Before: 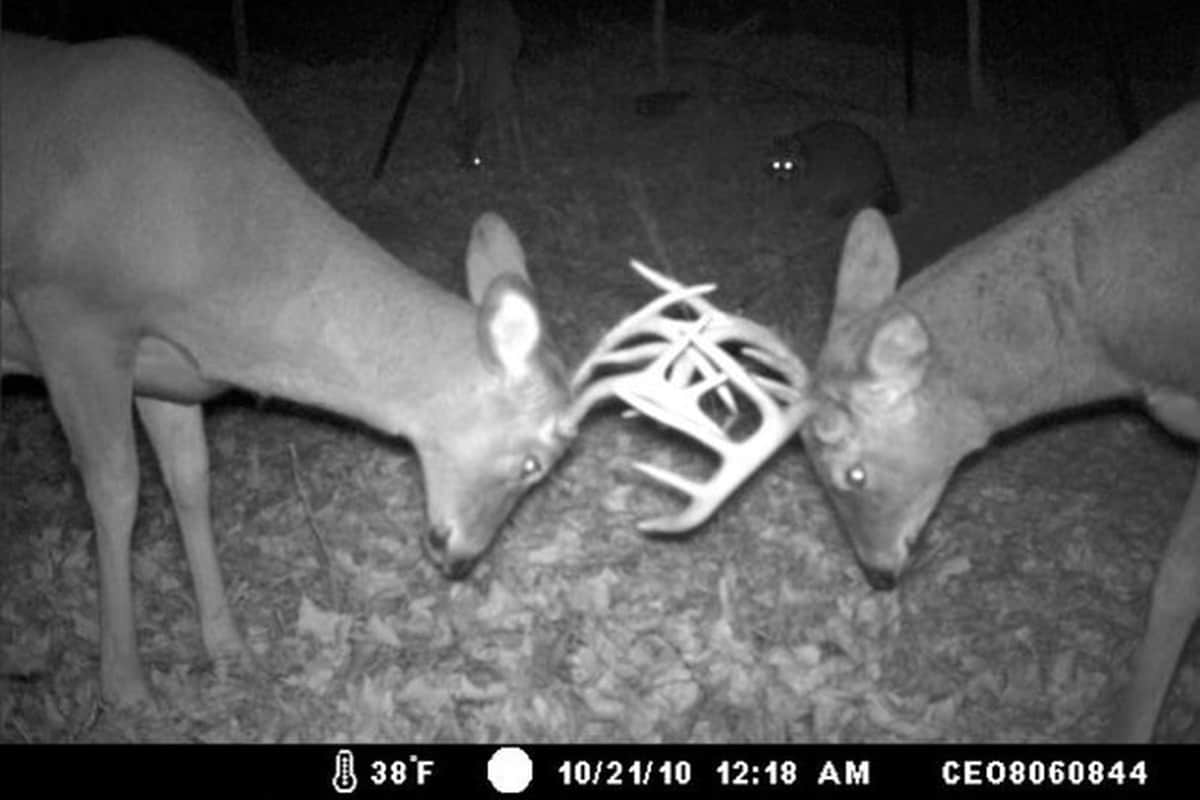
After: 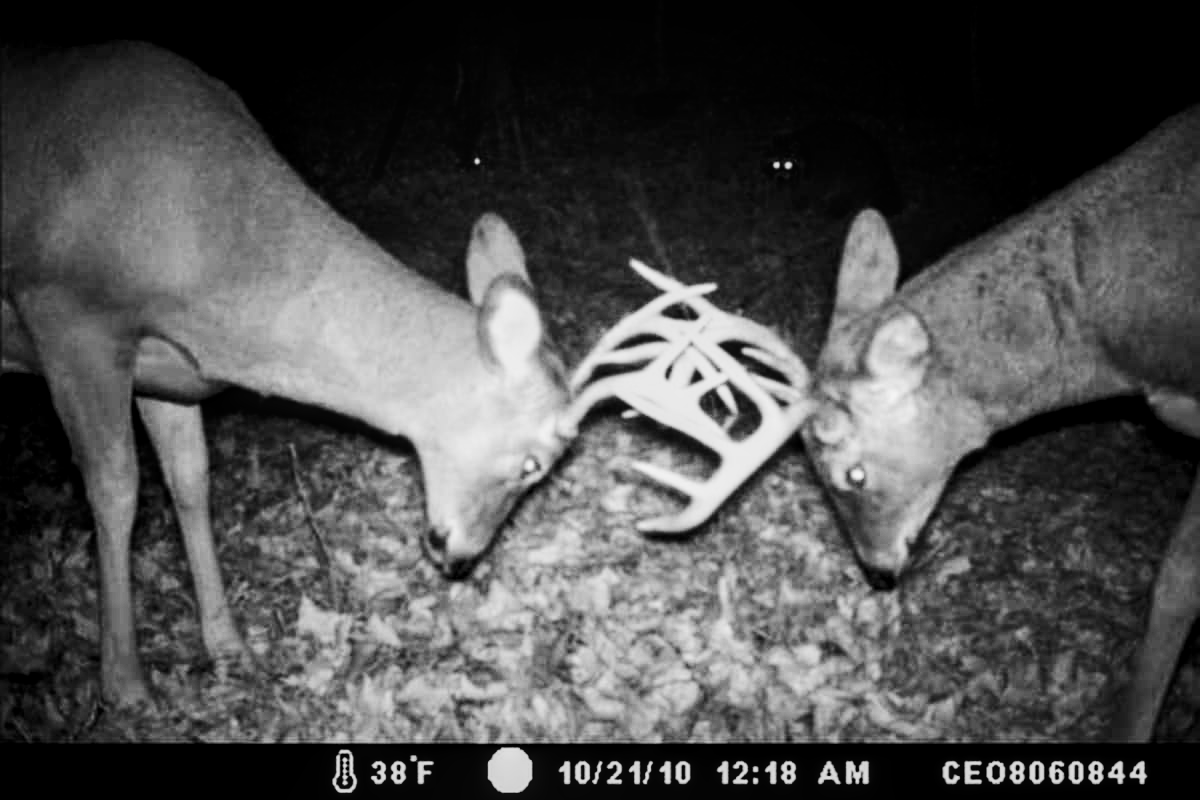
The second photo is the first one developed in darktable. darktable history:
contrast brightness saturation: contrast 0.28
local contrast: on, module defaults
filmic rgb: black relative exposure -5 EV, hardness 2.88, contrast 1.3, highlights saturation mix -30%
